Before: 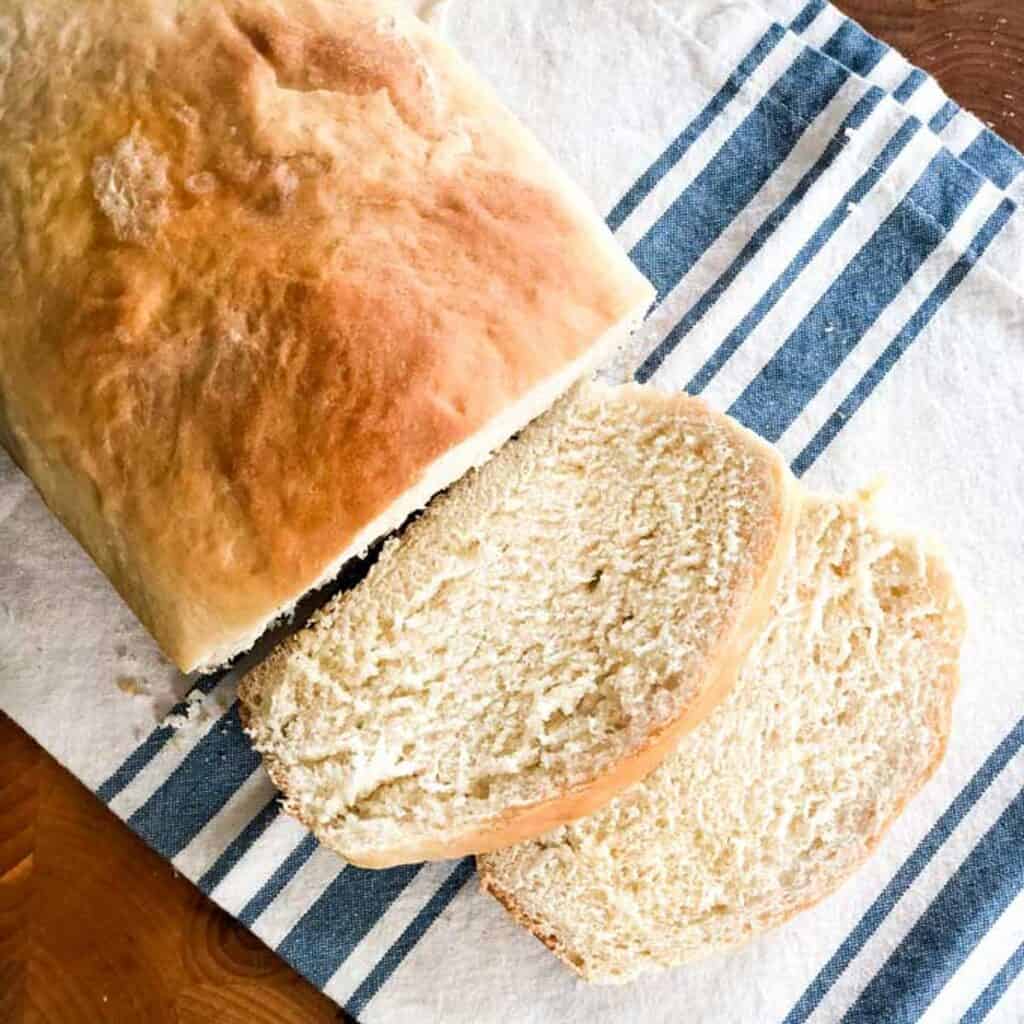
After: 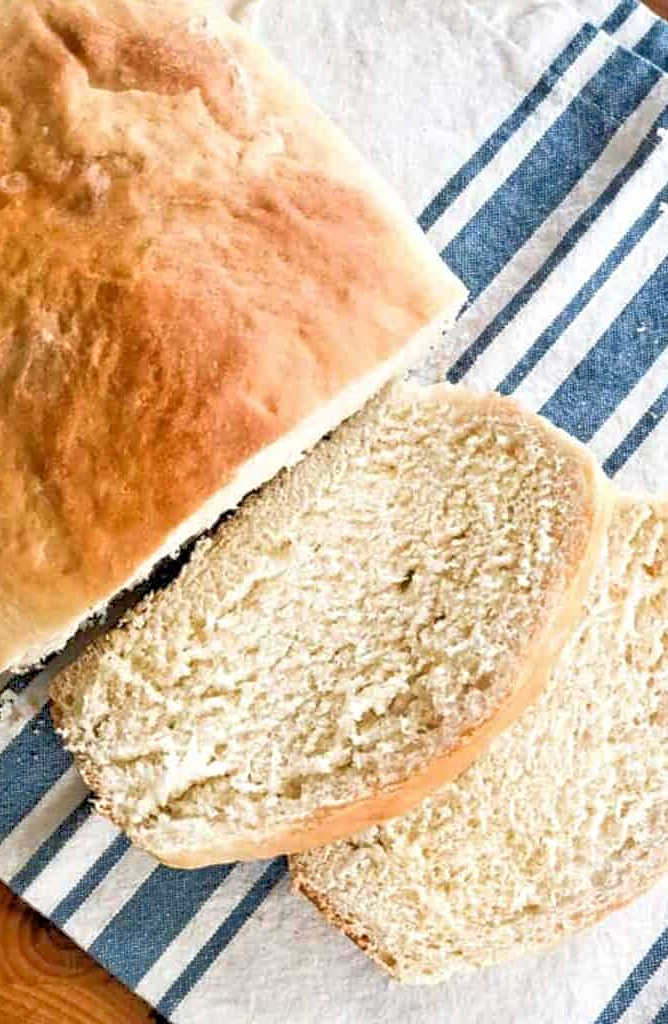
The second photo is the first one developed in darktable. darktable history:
tone equalizer: -7 EV 0.155 EV, -6 EV 0.569 EV, -5 EV 1.14 EV, -4 EV 1.35 EV, -3 EV 1.13 EV, -2 EV 0.6 EV, -1 EV 0.149 EV
contrast equalizer: octaves 7, y [[0.502, 0.505, 0.512, 0.529, 0.564, 0.588], [0.5 ×6], [0.502, 0.505, 0.512, 0.529, 0.564, 0.588], [0, 0.001, 0.001, 0.004, 0.008, 0.011], [0, 0.001, 0.001, 0.004, 0.008, 0.011]]
crop and rotate: left 18.427%, right 16.289%
